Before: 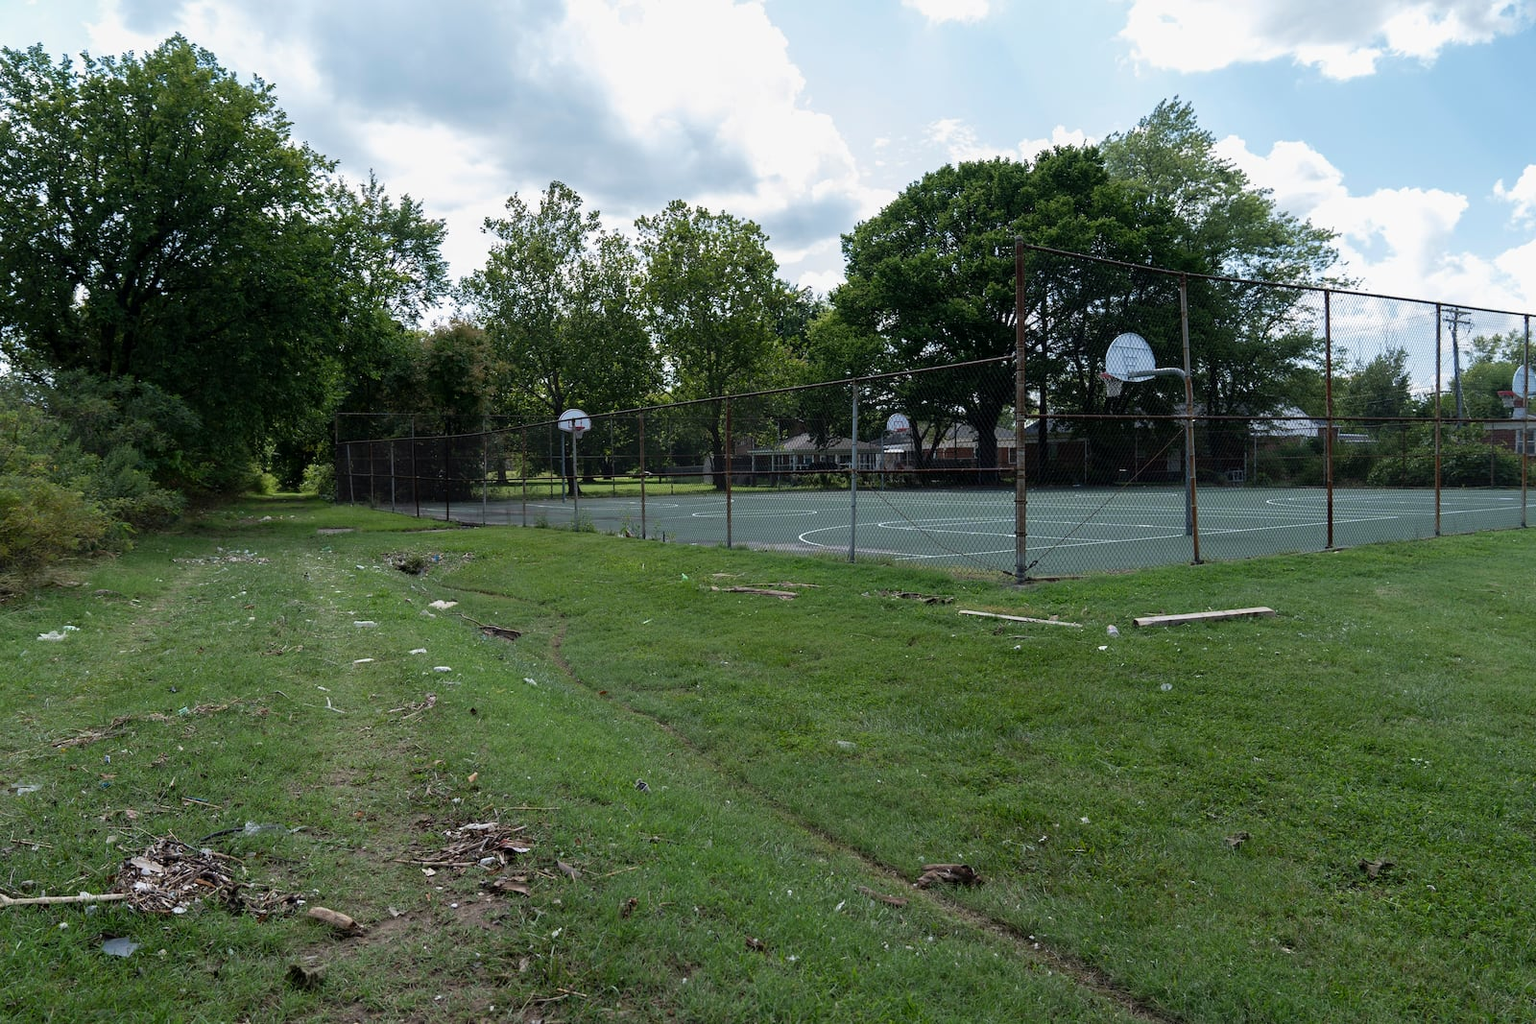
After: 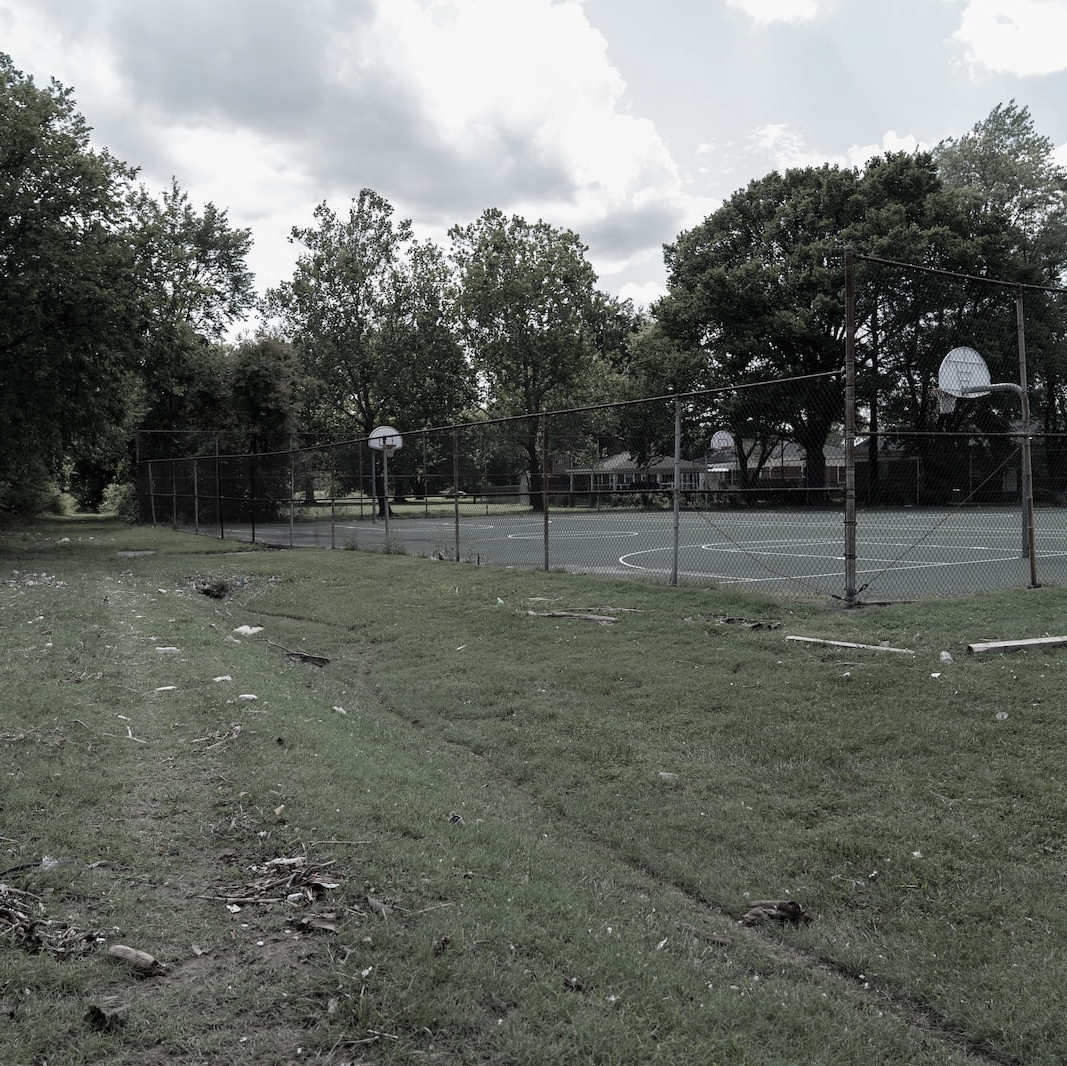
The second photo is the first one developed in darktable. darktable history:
crop and rotate: left 13.411%, right 19.884%
color zones: curves: ch1 [(0, 0.153) (0.143, 0.15) (0.286, 0.151) (0.429, 0.152) (0.571, 0.152) (0.714, 0.151) (0.857, 0.151) (1, 0.153)]
